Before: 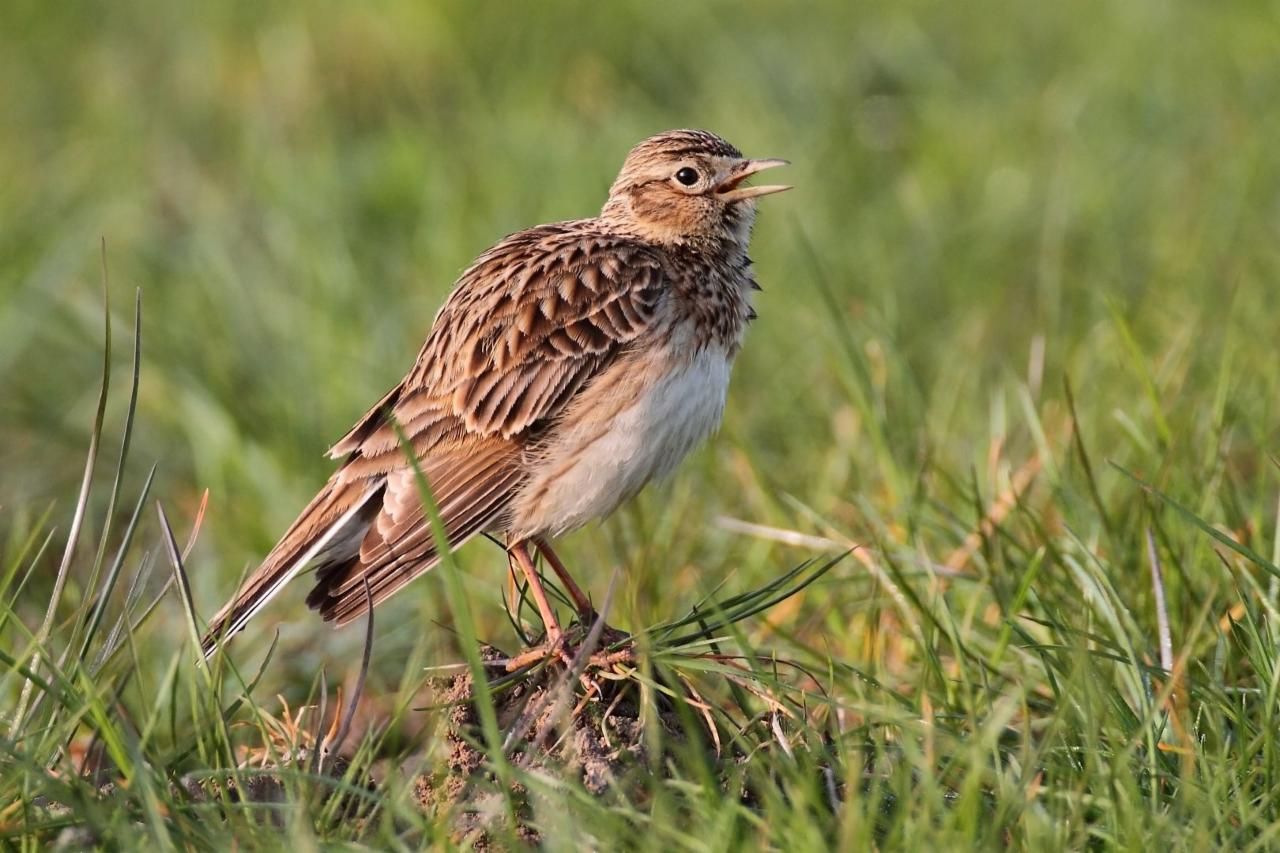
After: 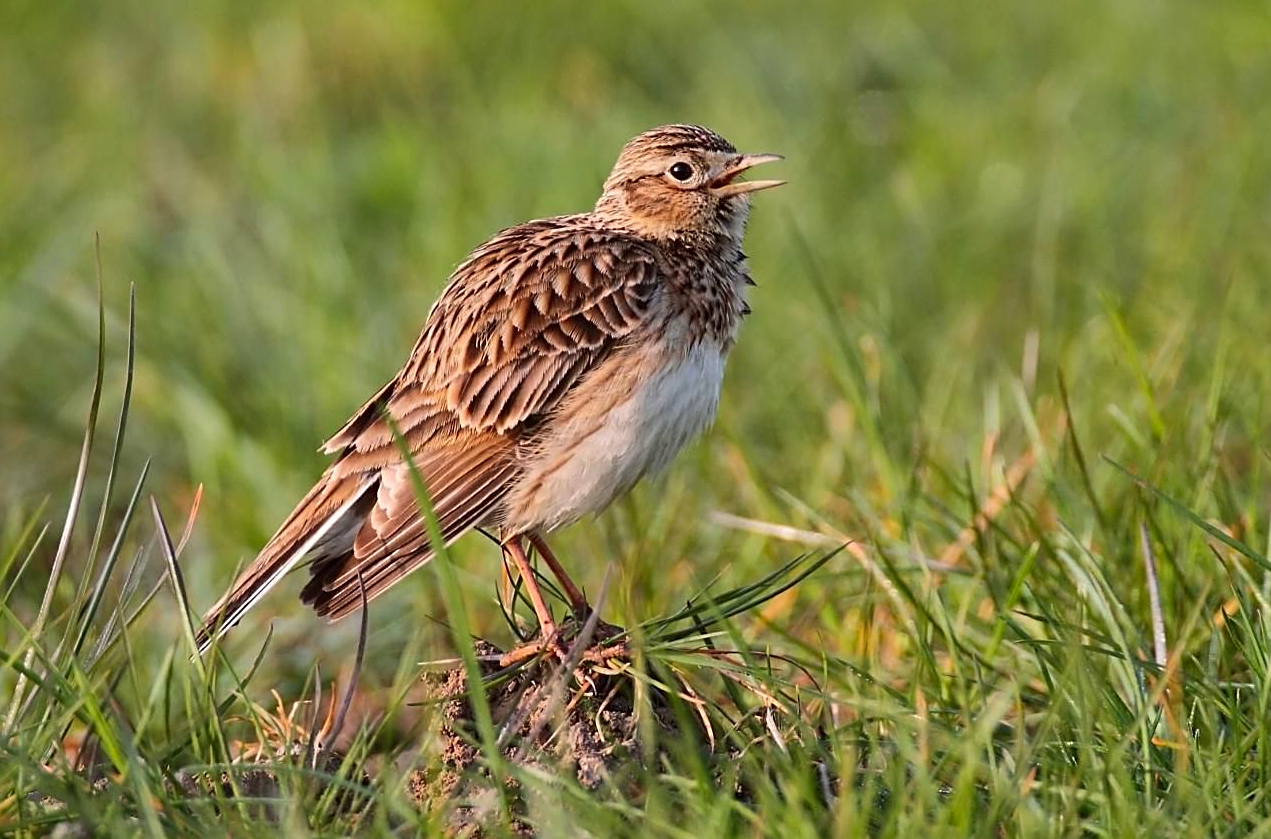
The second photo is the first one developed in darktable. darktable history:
shadows and highlights: soften with gaussian
sharpen: amount 0.499
crop: left 0.472%, top 0.684%, right 0.185%, bottom 0.861%
contrast brightness saturation: contrast 0.041, saturation 0.151
